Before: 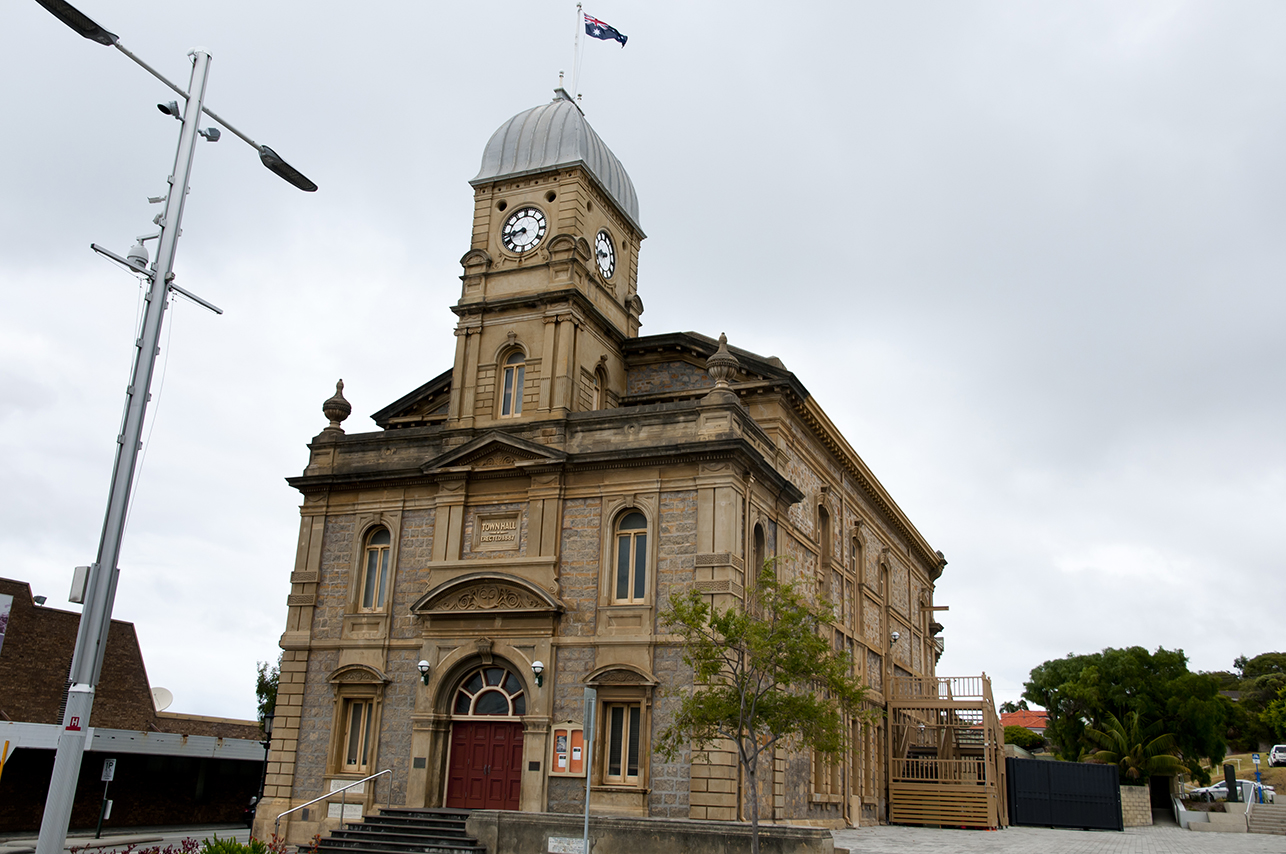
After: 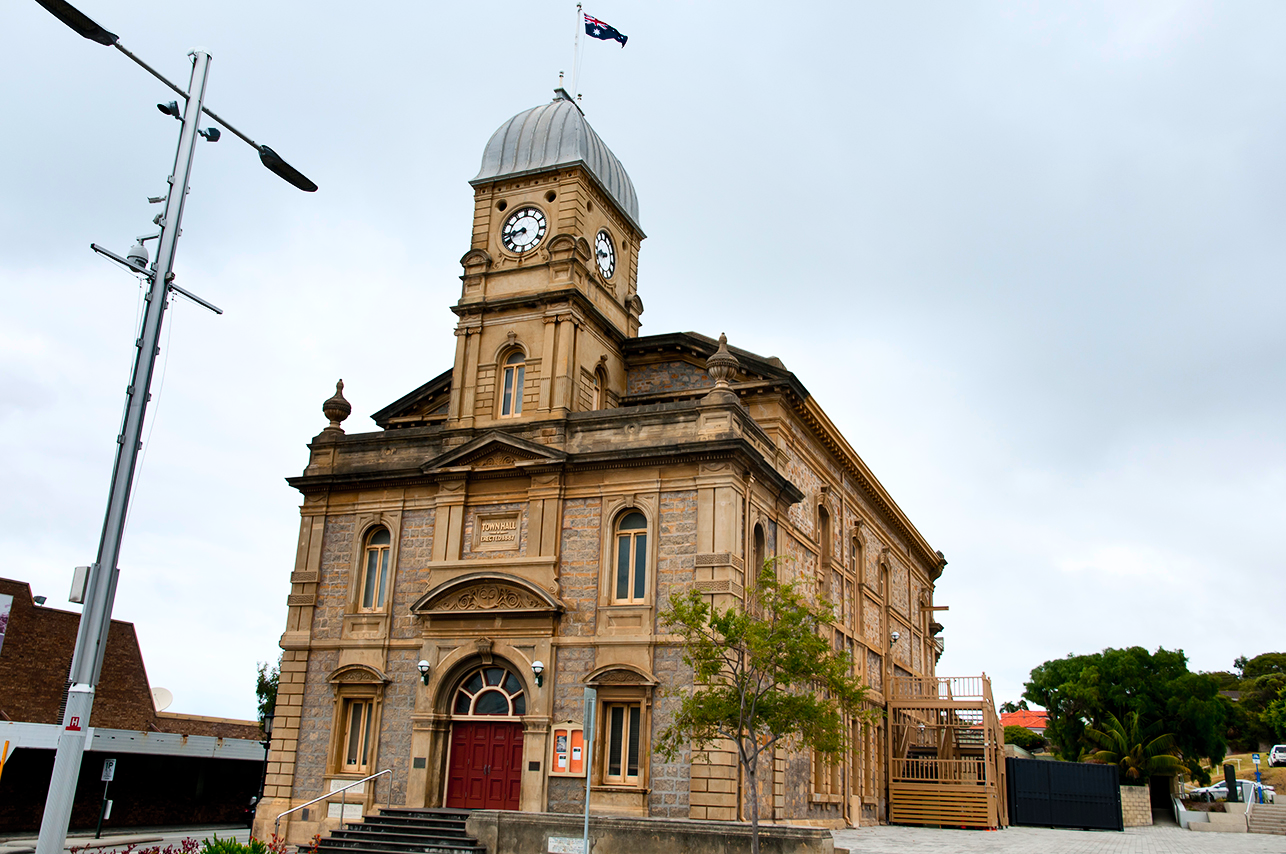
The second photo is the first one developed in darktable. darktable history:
contrast brightness saturation: contrast 0.197, brightness 0.16, saturation 0.227
shadows and highlights: low approximation 0.01, soften with gaussian
